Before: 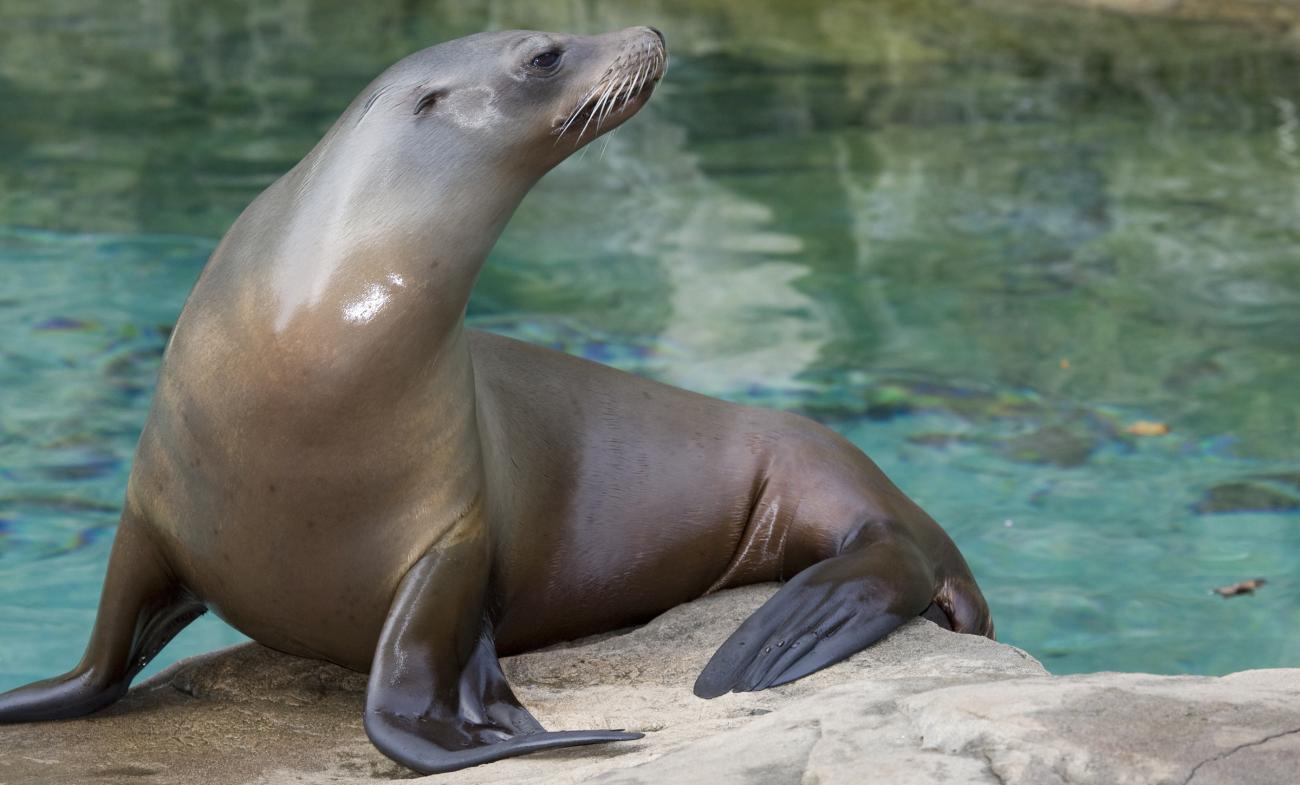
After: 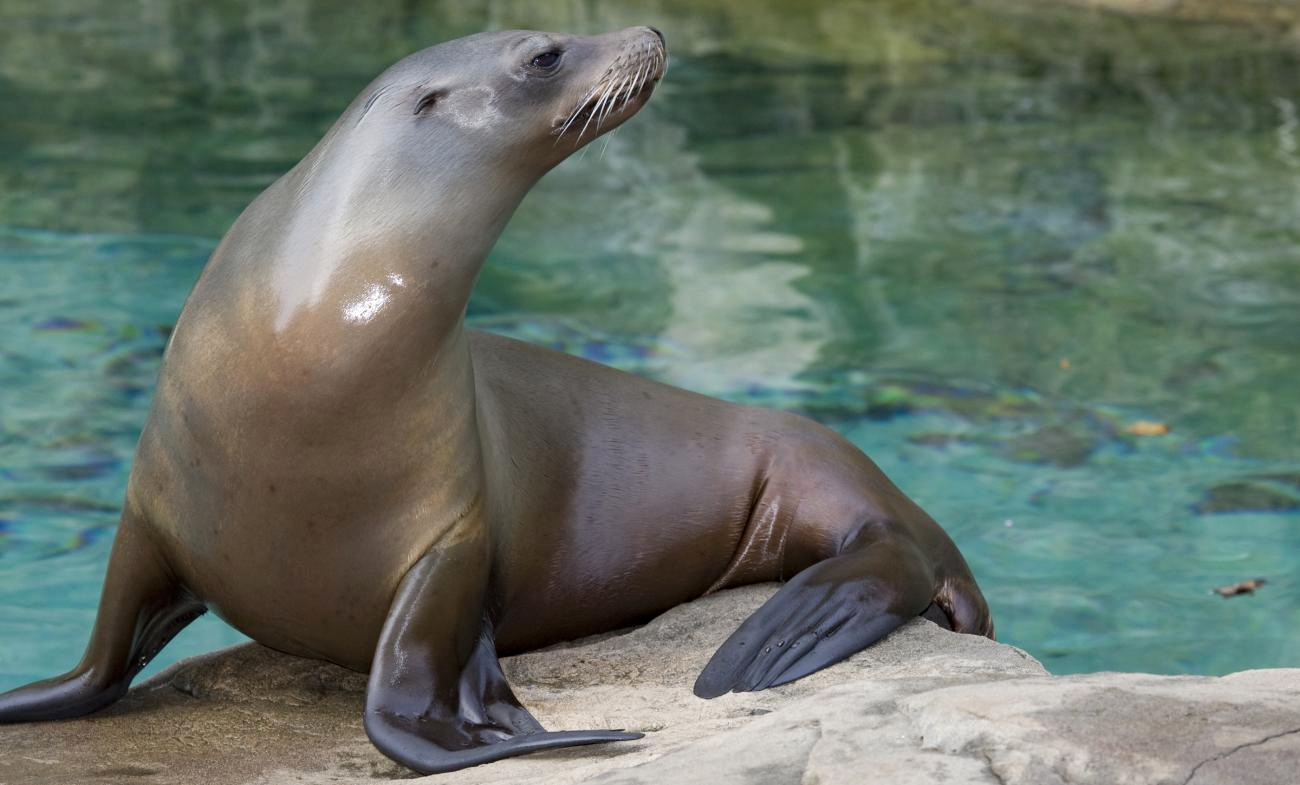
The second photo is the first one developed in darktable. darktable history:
haze removal: strength 0.1, adaptive false
